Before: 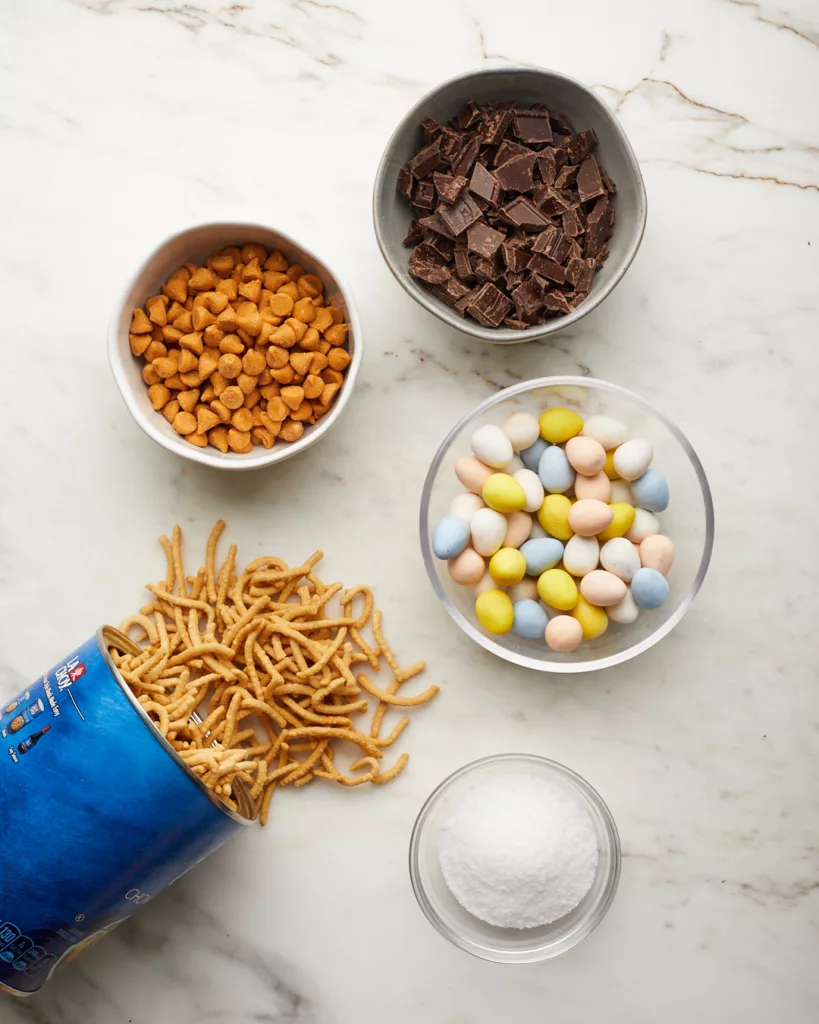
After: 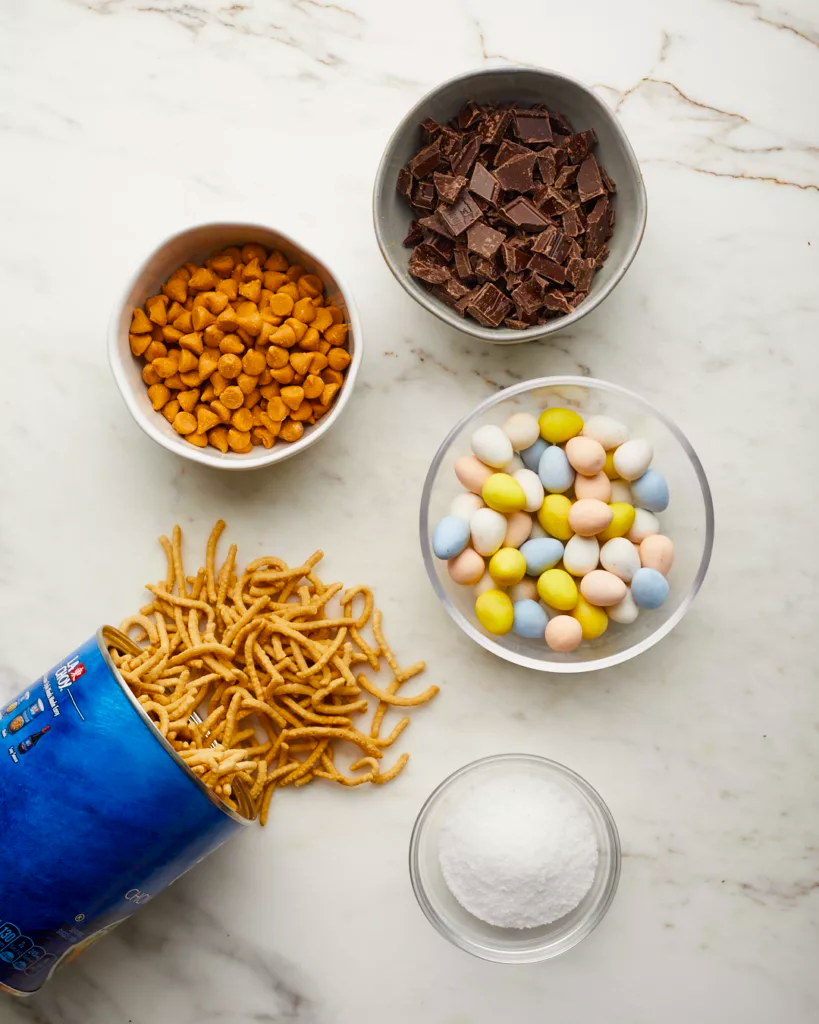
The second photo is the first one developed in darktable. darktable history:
exposure: black level correction 0, compensate exposure bias true, compensate highlight preservation false
color balance rgb: linear chroma grading › shadows -8%, linear chroma grading › global chroma 10%, perceptual saturation grading › global saturation 2%, perceptual saturation grading › highlights -2%, perceptual saturation grading › mid-tones 4%, perceptual saturation grading › shadows 8%, perceptual brilliance grading › global brilliance 2%, perceptual brilliance grading › highlights -4%, global vibrance 16%, saturation formula JzAzBz (2021)
